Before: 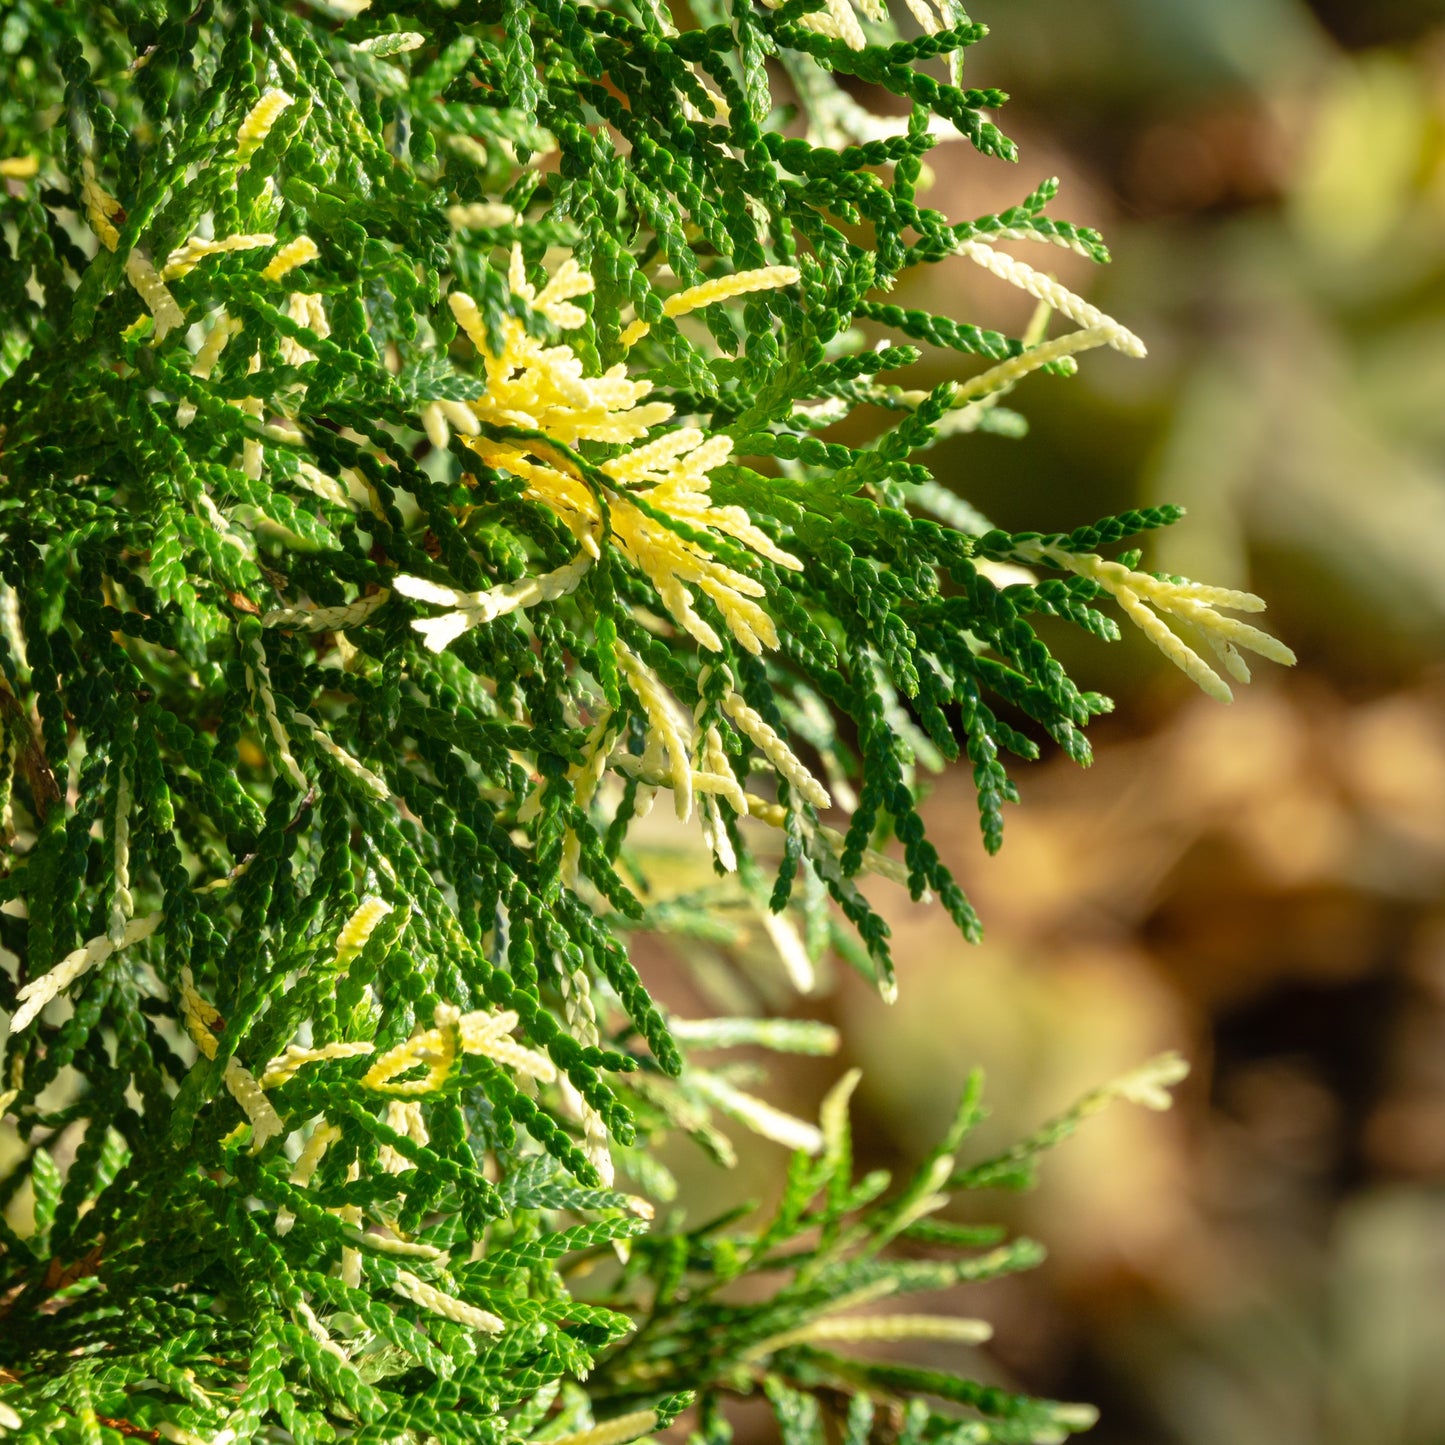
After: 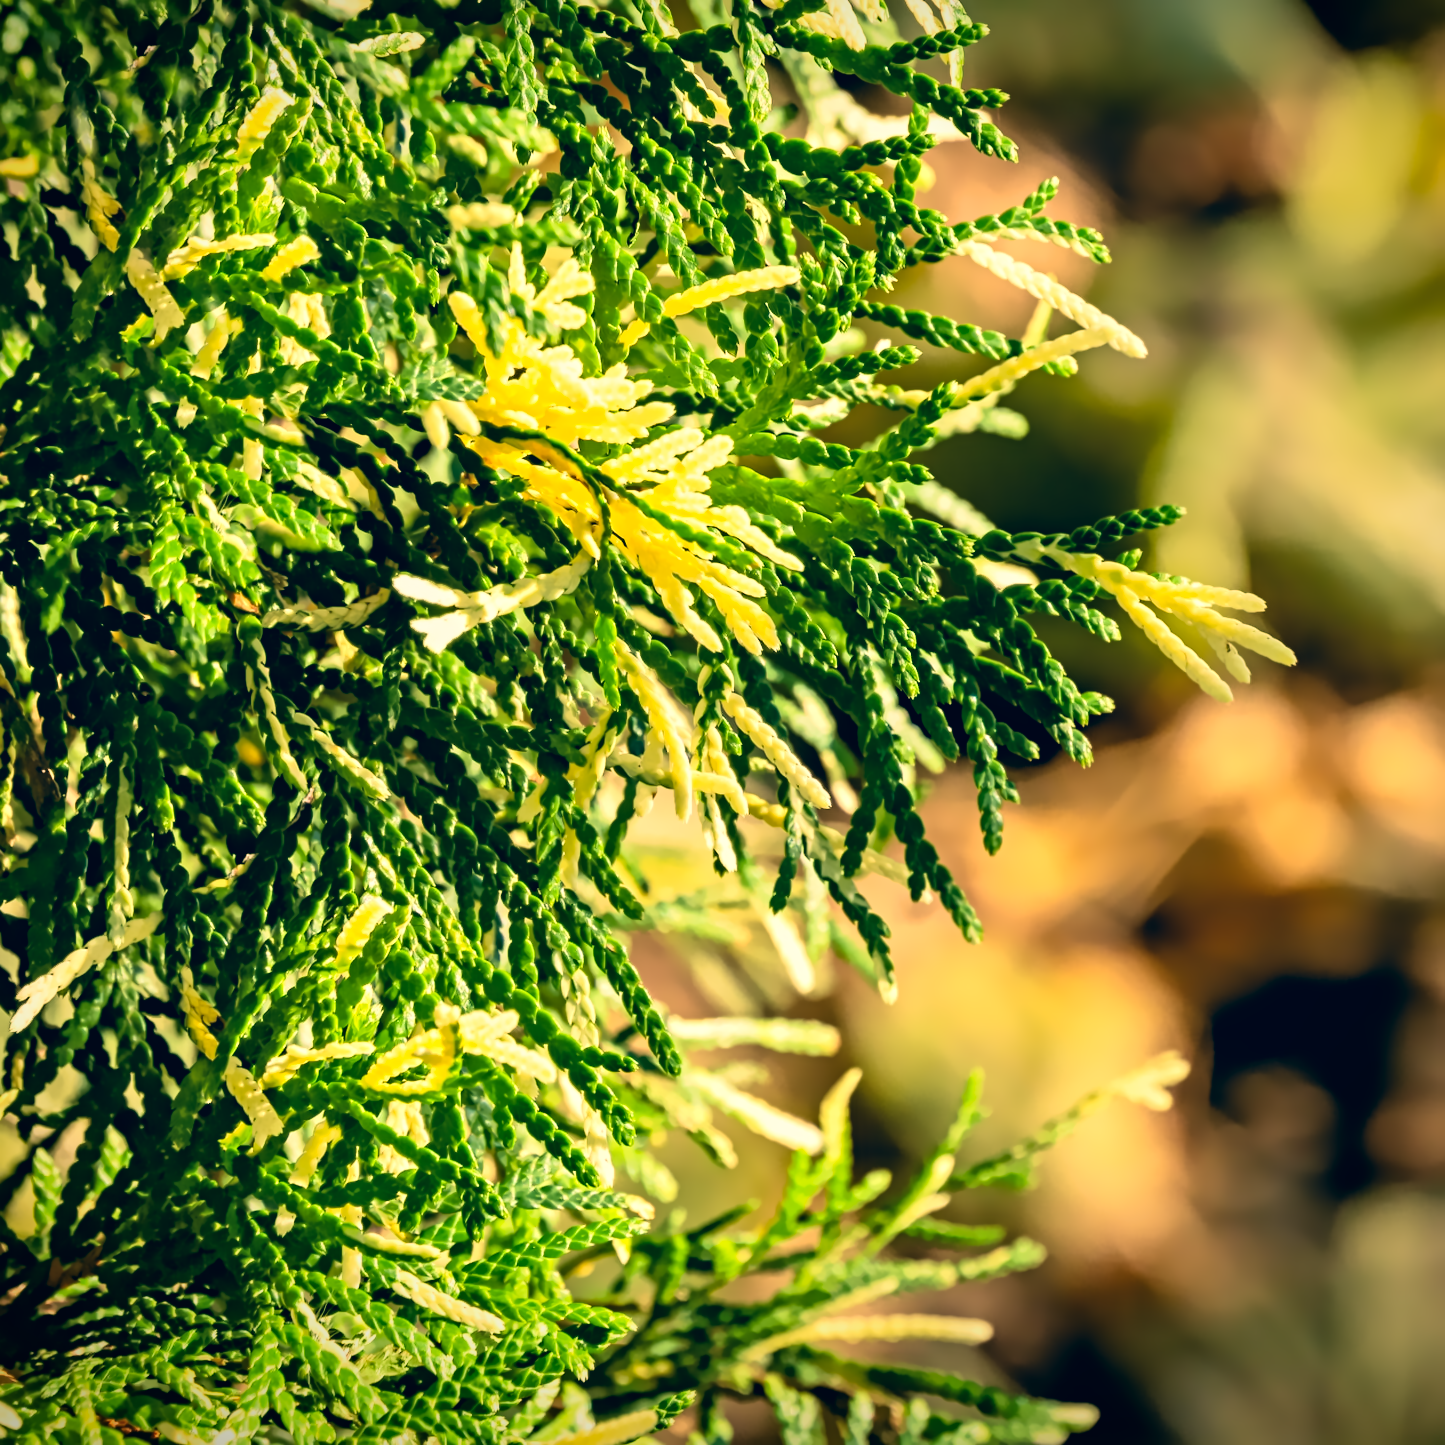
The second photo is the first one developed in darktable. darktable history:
velvia: on, module defaults
color correction: highlights a* 10.32, highlights b* 14.66, shadows a* -9.59, shadows b* -15.02
contrast equalizer: y [[0.5, 0.501, 0.525, 0.597, 0.58, 0.514], [0.5 ×6], [0.5 ×6], [0 ×6], [0 ×6]]
vignetting: fall-off start 97.23%, saturation -0.024, center (-0.033, -0.042), width/height ratio 1.179, unbound false
tone curve: curves: ch0 [(0, 0) (0.082, 0.02) (0.129, 0.078) (0.275, 0.301) (0.67, 0.809) (1, 1)], color space Lab, linked channels, preserve colors none
denoise (profiled): strength 1.536, central pixel weight 0, a [-1, 0, 0], mode non-local means, y [[0, 0, 0.5 ×5] ×4, [0.5 ×7], [0.5 ×7]], fix various bugs in algorithm false, upgrade profiled transform false, color mode RGB, compensate highlight preservation false | blend: blend mode color, opacity 100%; mask: uniform (no mask)
